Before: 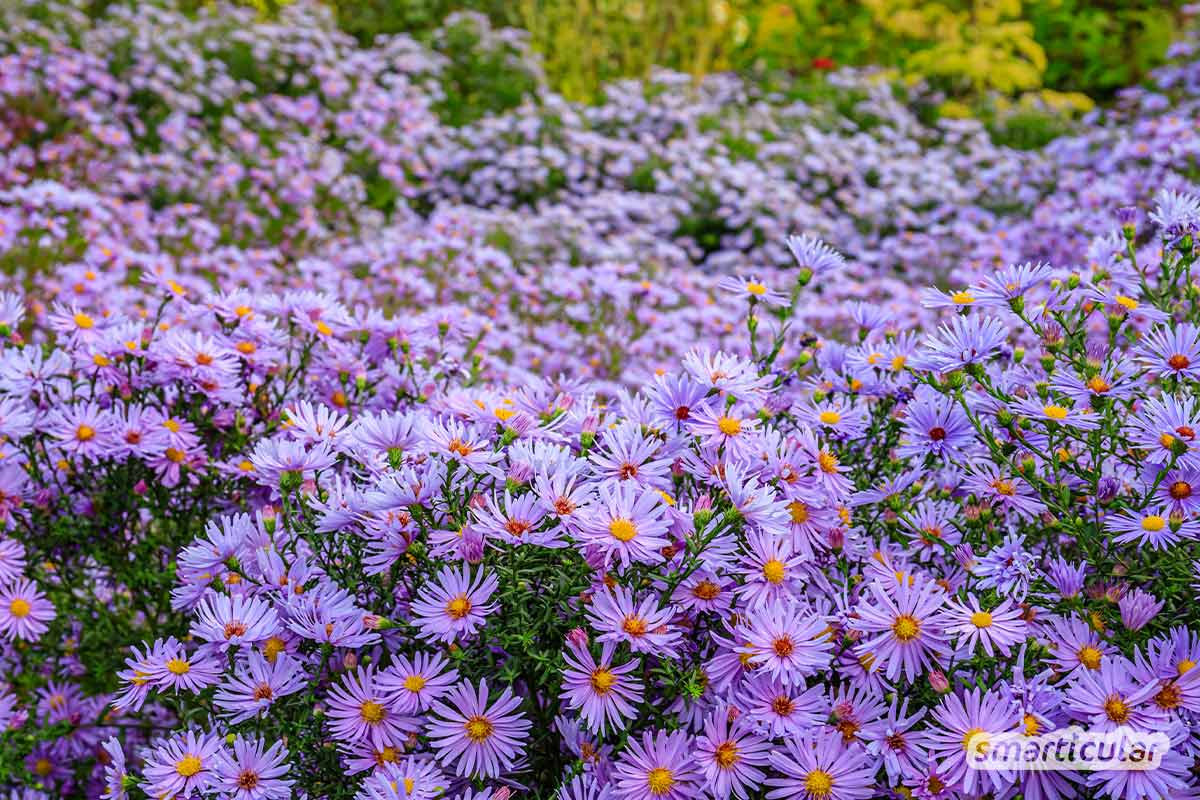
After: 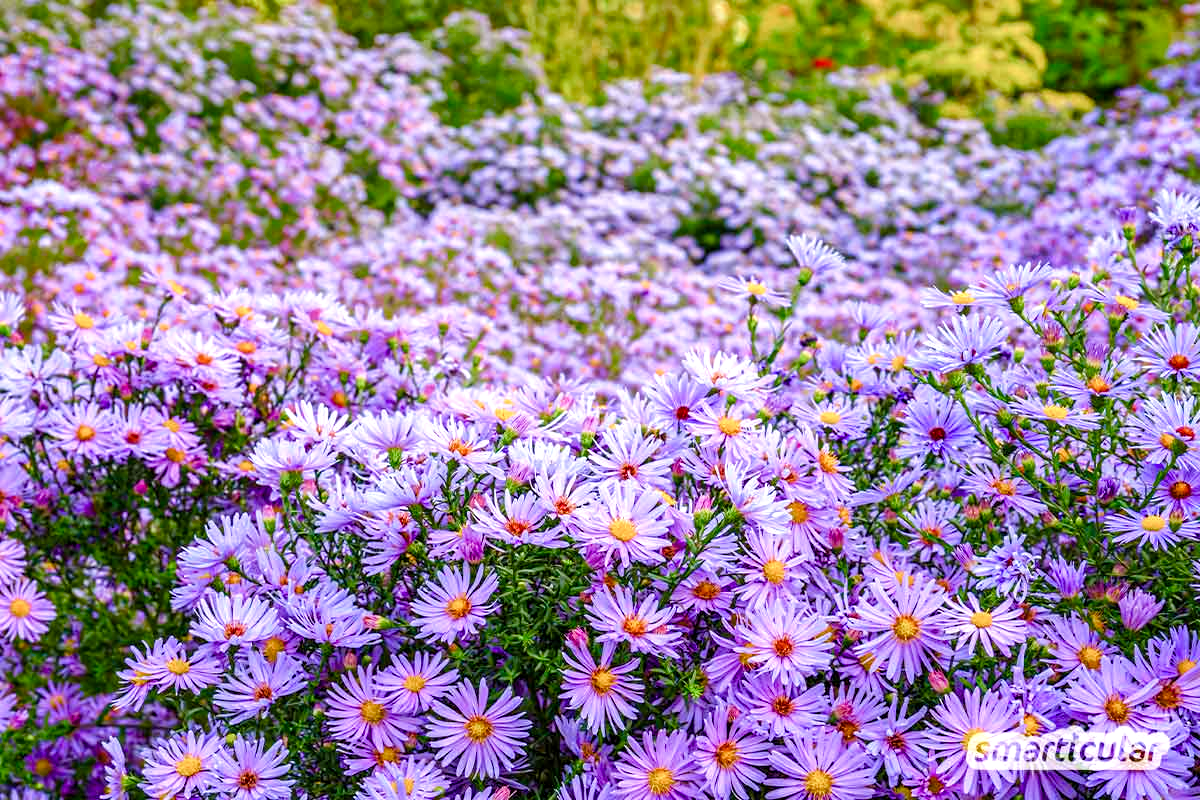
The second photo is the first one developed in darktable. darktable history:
velvia: on, module defaults
exposure: black level correction 0.001, exposure 0.14 EV, compensate highlight preservation false
color balance rgb: perceptual saturation grading › global saturation 20%, perceptual saturation grading › highlights -50%, perceptual saturation grading › shadows 30%, perceptual brilliance grading › global brilliance 10%, perceptual brilliance grading › shadows 15%
